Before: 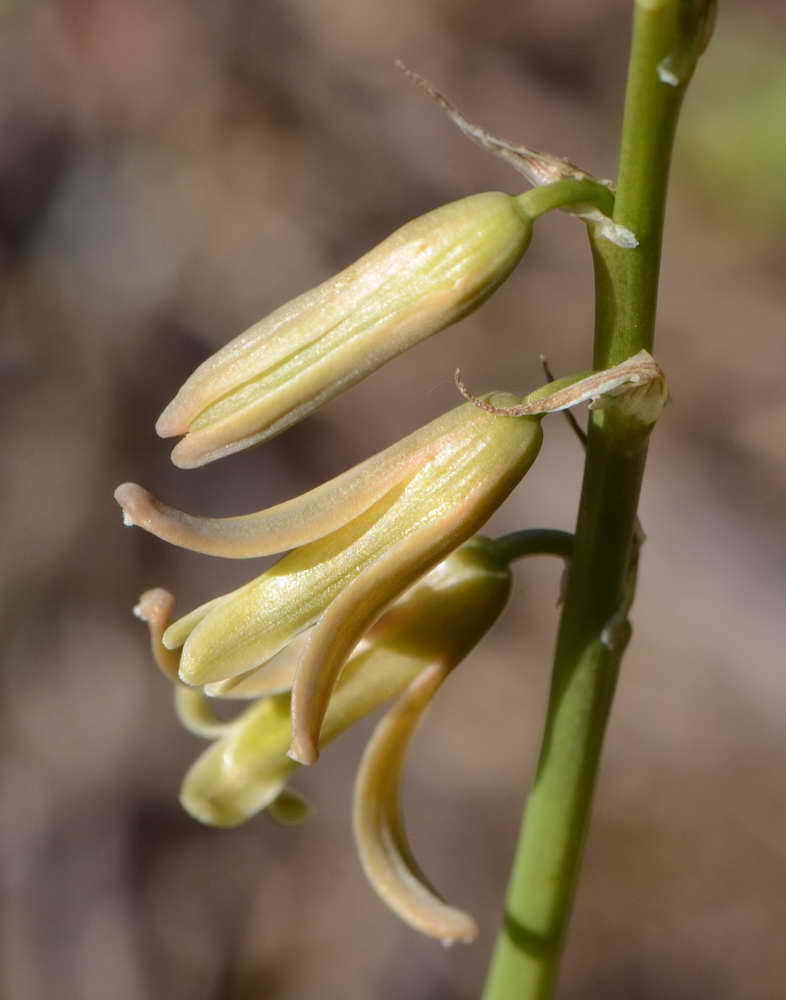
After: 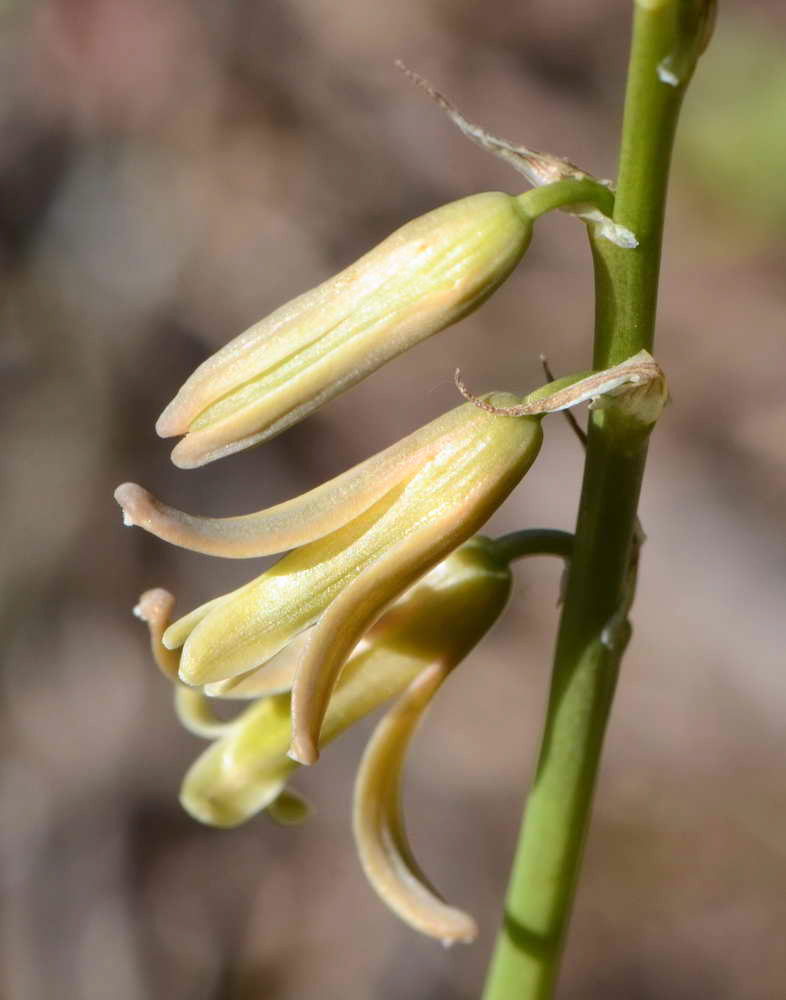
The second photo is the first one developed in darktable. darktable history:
base curve: curves: ch0 [(0, 0) (0.666, 0.806) (1, 1)]
white balance: red 0.98, blue 1.034
